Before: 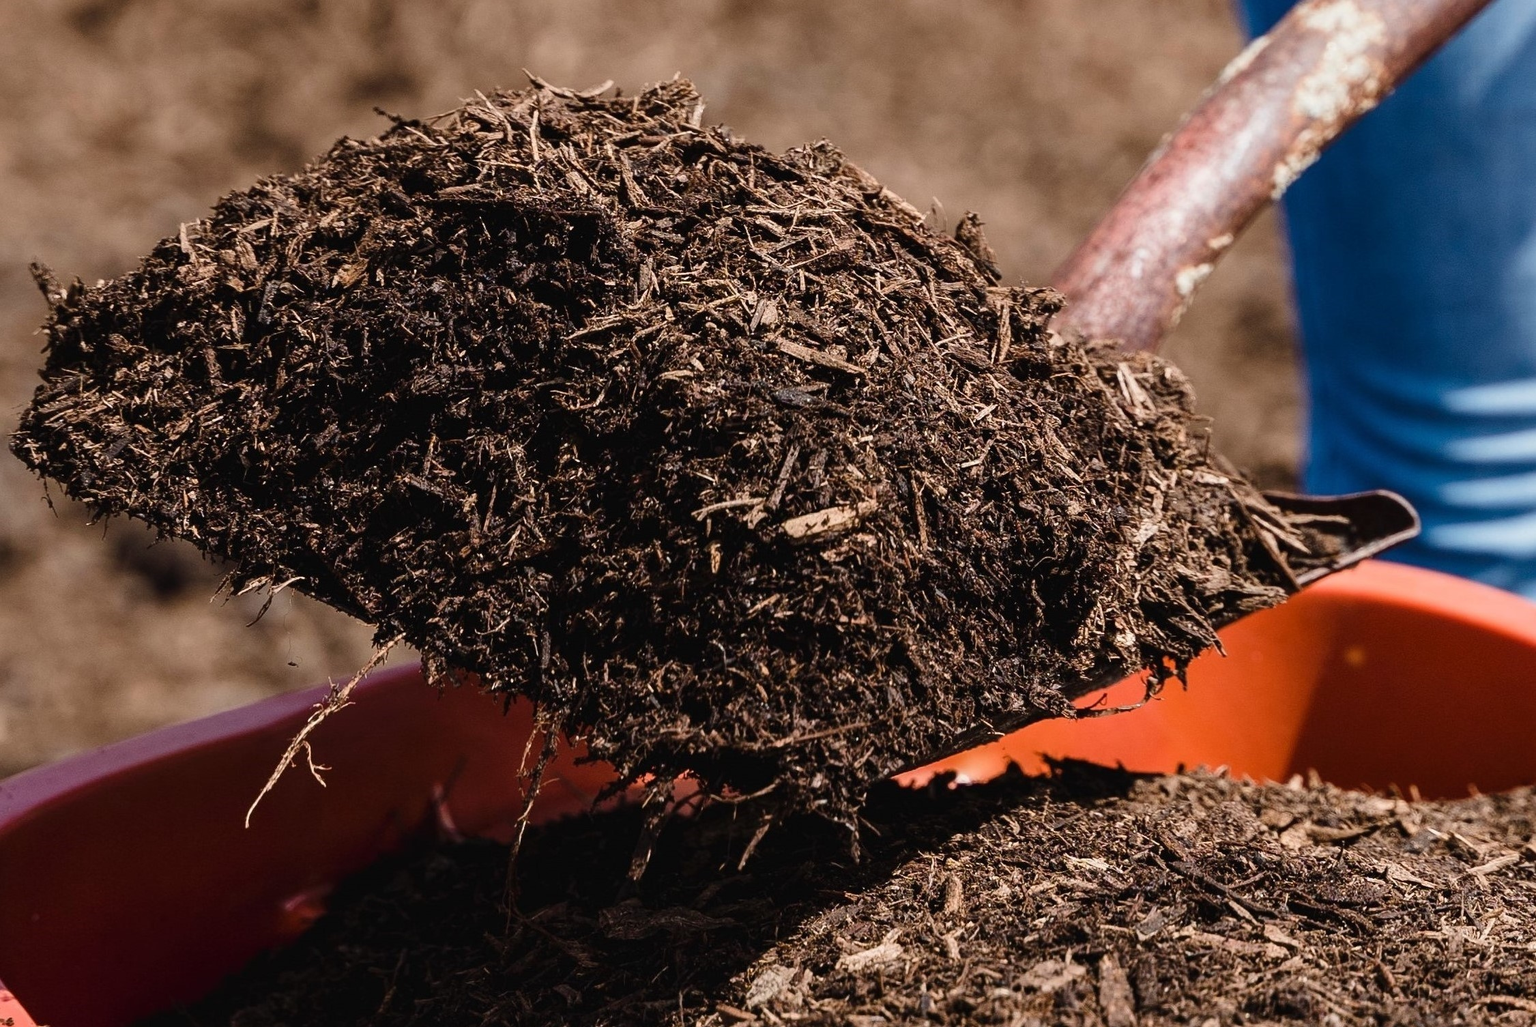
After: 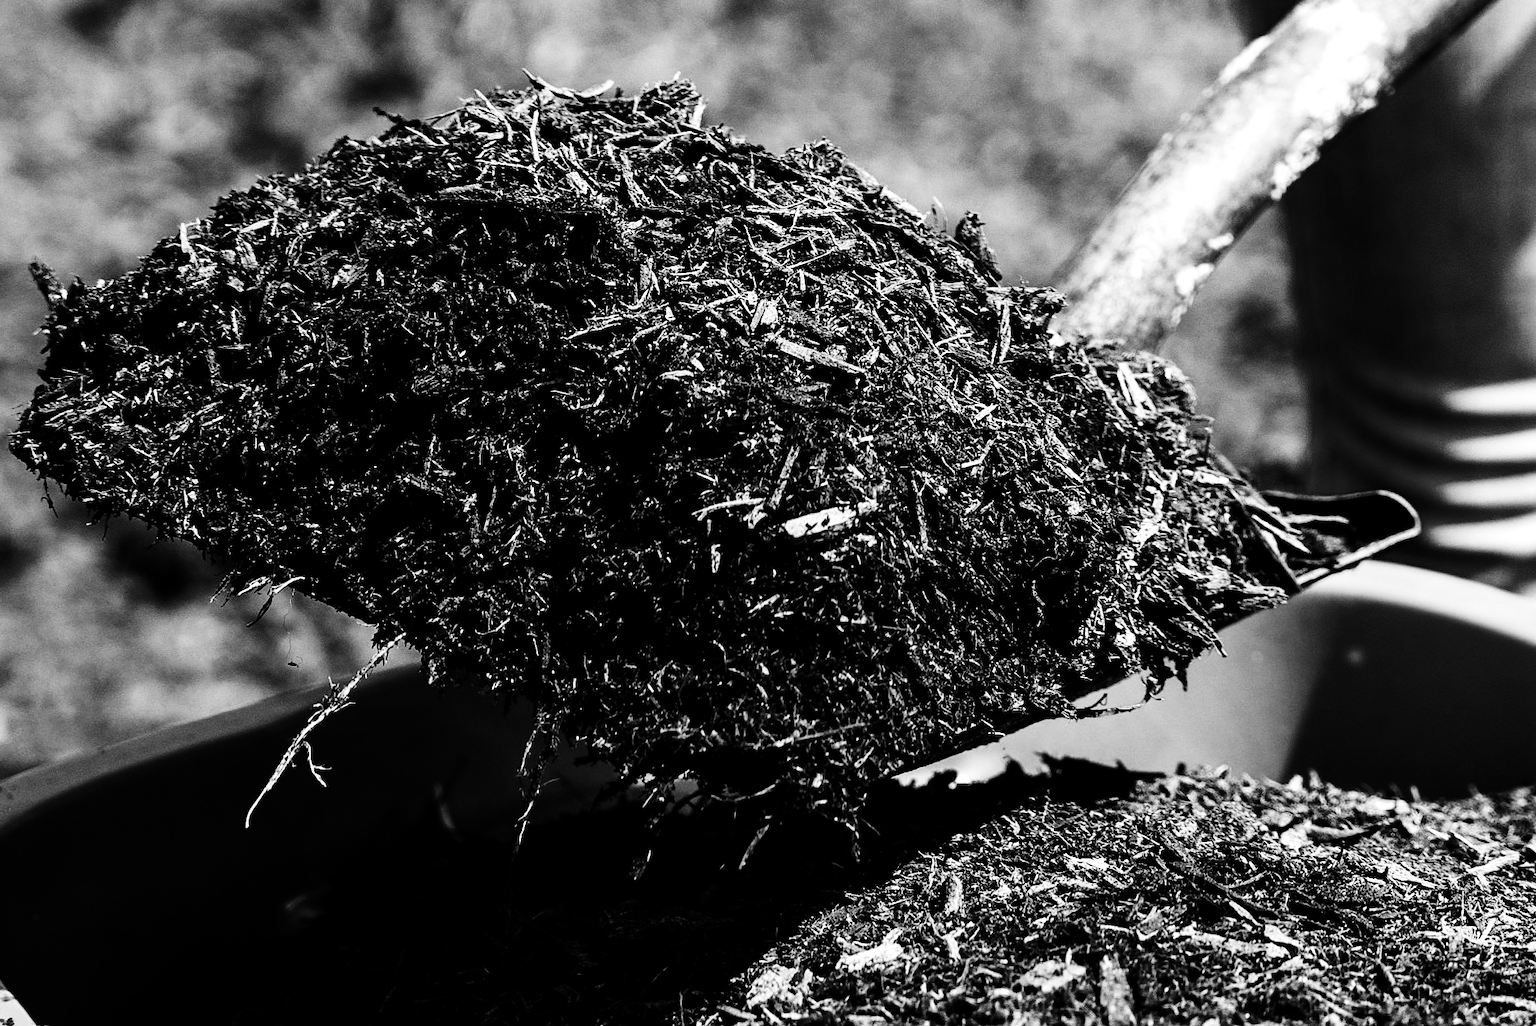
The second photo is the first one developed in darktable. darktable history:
exposure: exposure 0.6 EV, compensate highlight preservation false
levels: mode automatic, black 8.58%, gray 59.42%, levels [0, 0.445, 1]
color correction: saturation 0.2
contrast brightness saturation: contrast 0.4, brightness 0.05, saturation 0.25
monochrome: a 32, b 64, size 2.3, highlights 1
